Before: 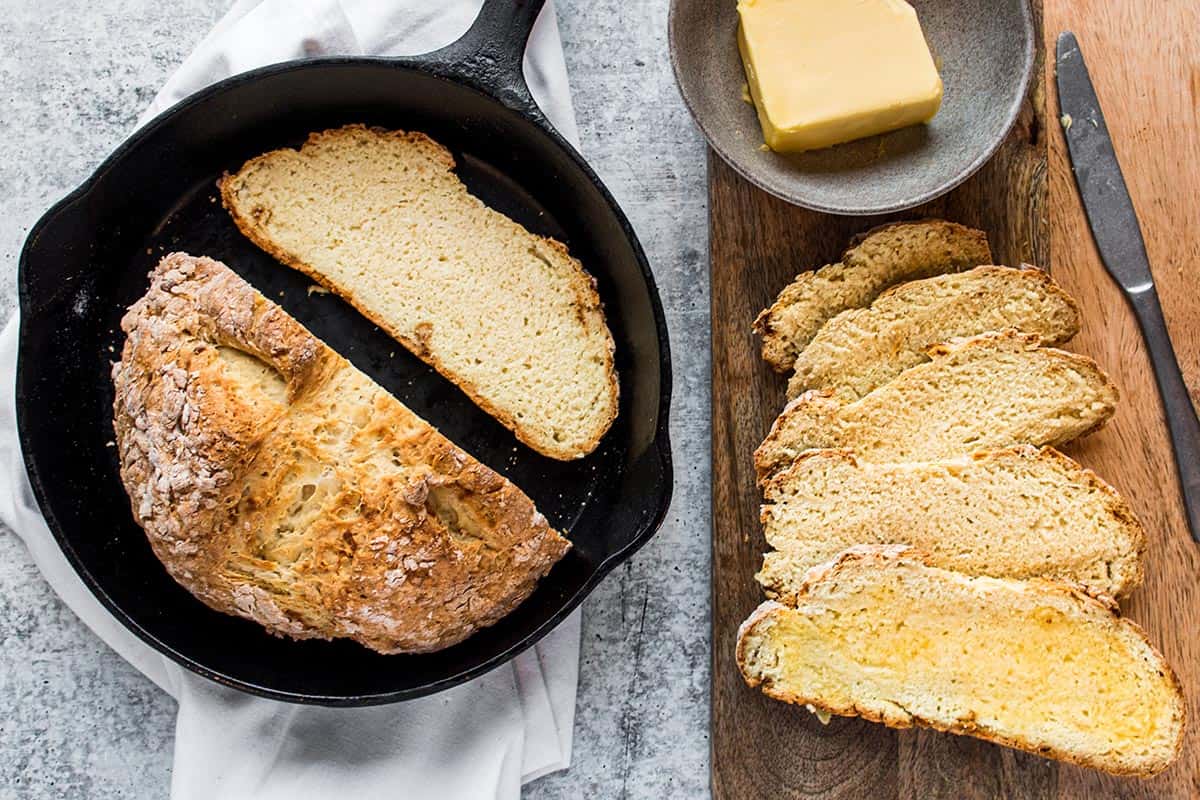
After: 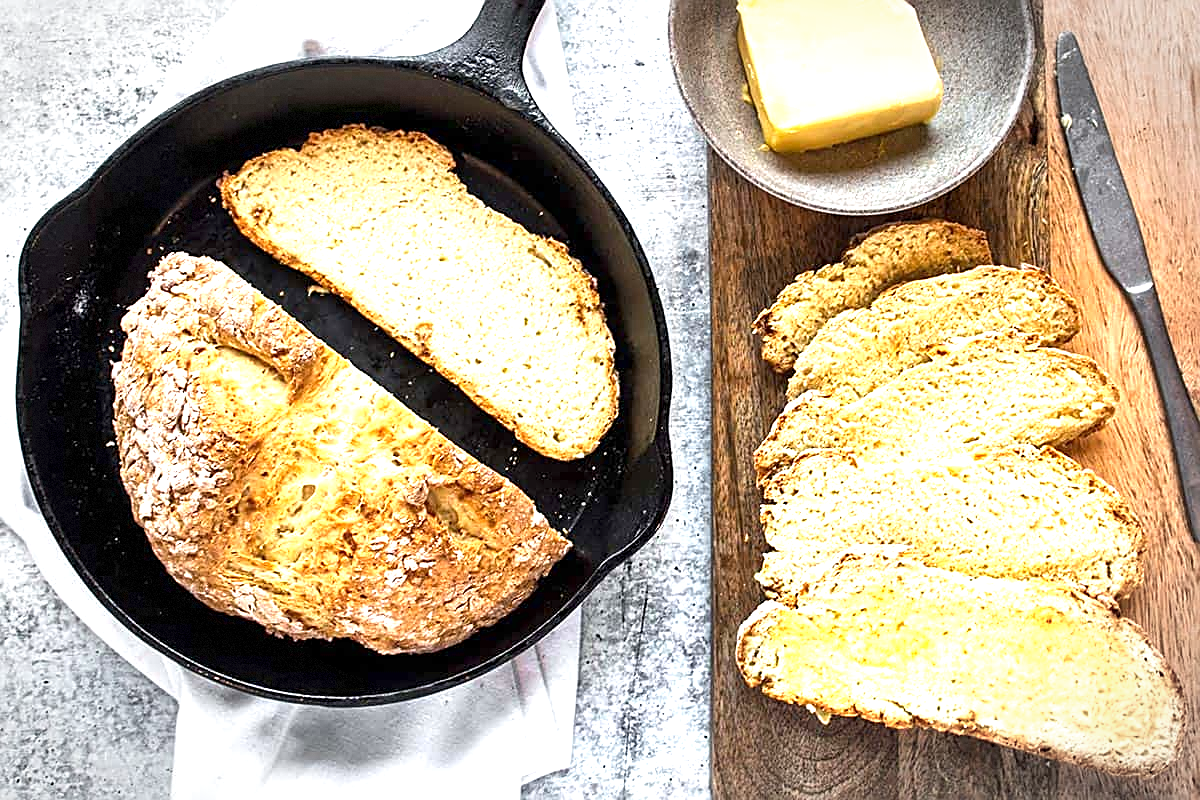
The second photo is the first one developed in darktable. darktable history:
exposure: exposure 1.251 EV, compensate highlight preservation false
sharpen: on, module defaults
vignetting: automatic ratio true, dithering 8-bit output, unbound false
